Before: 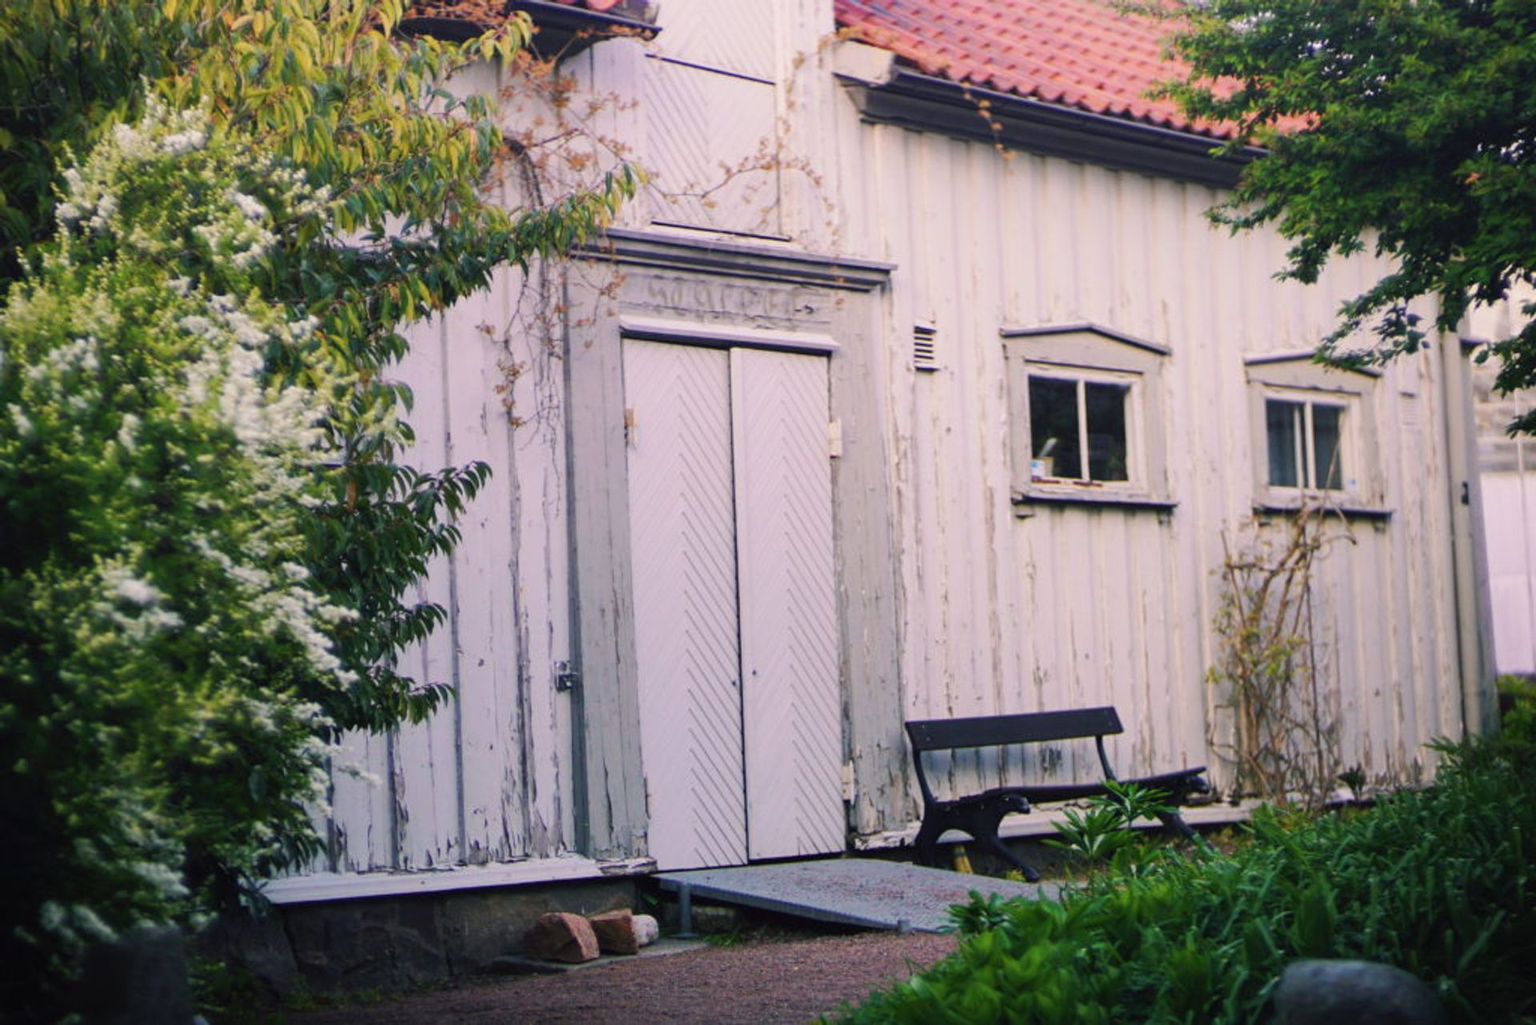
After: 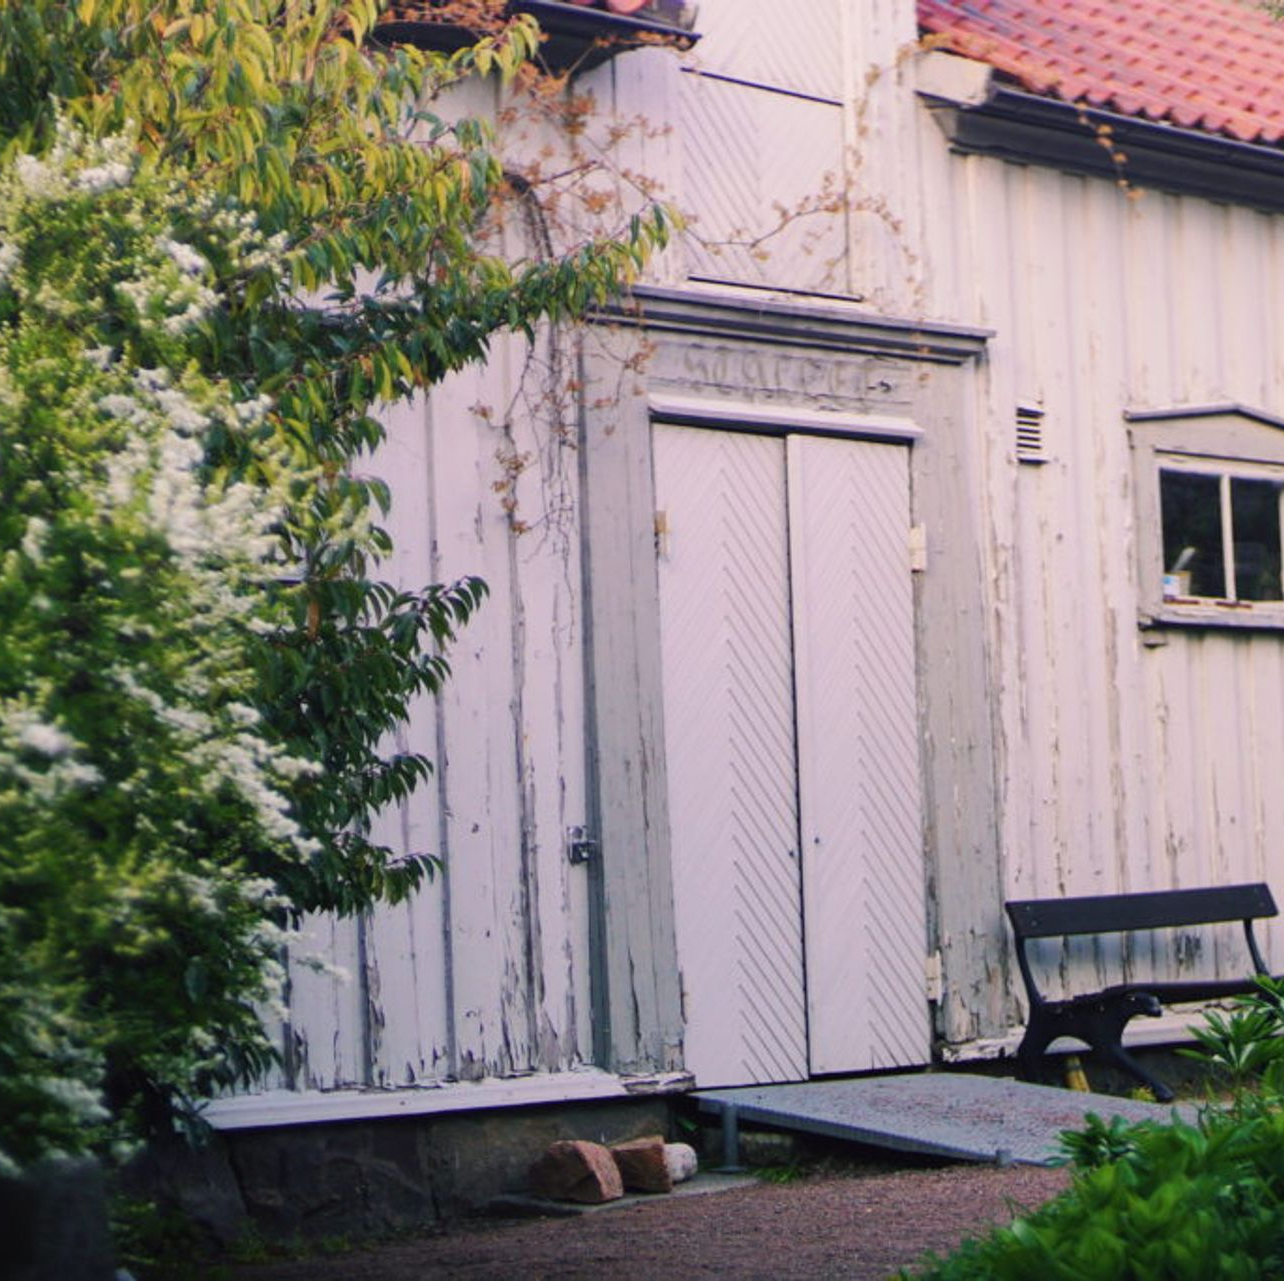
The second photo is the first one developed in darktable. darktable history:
crop and rotate: left 6.609%, right 26.469%
